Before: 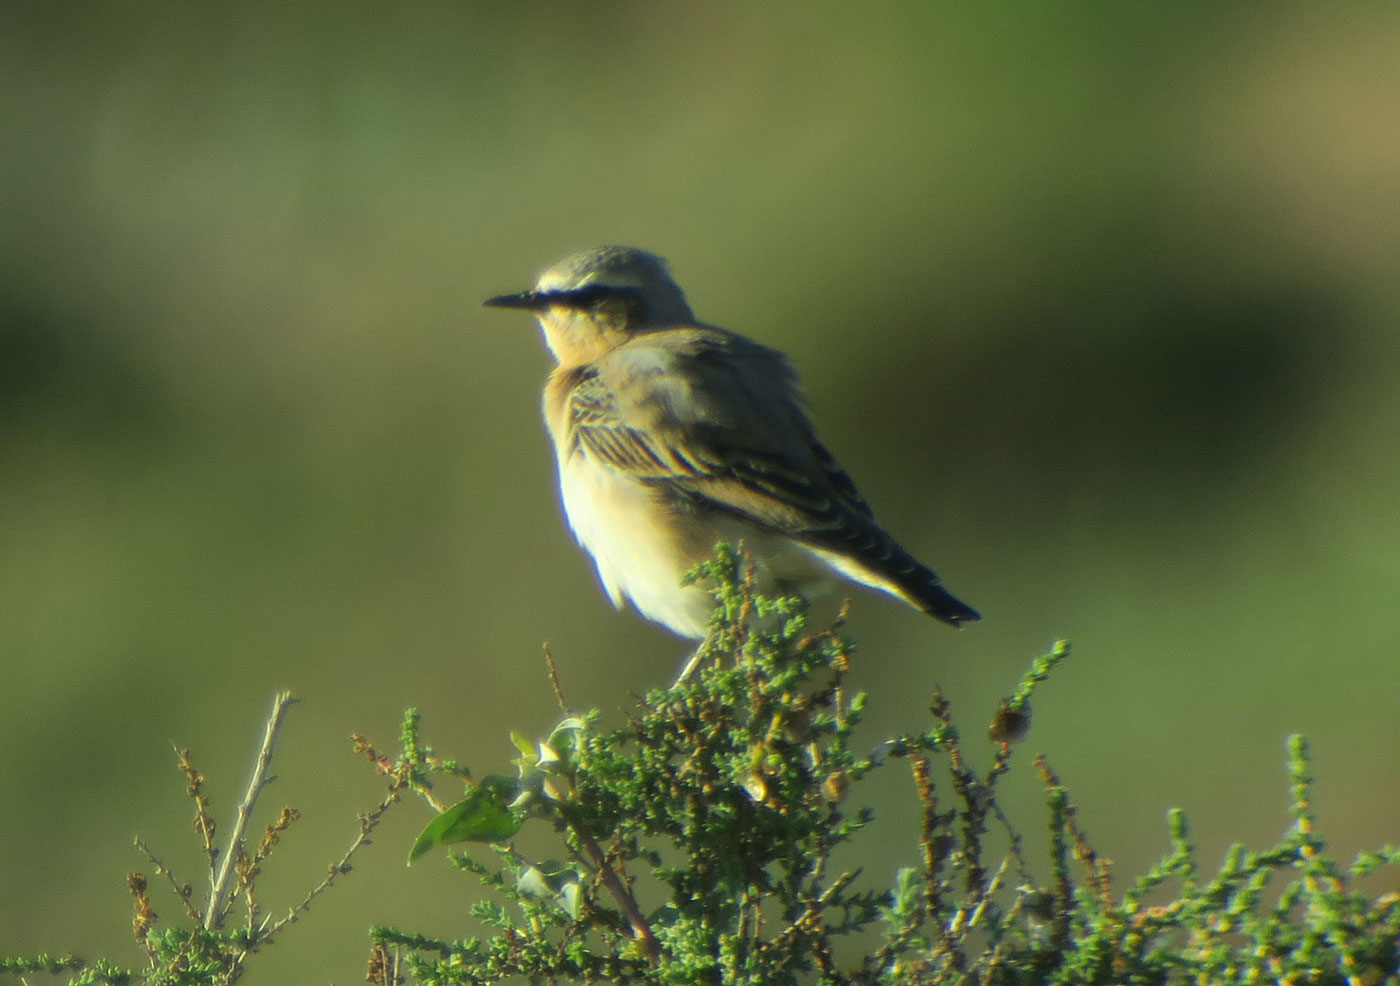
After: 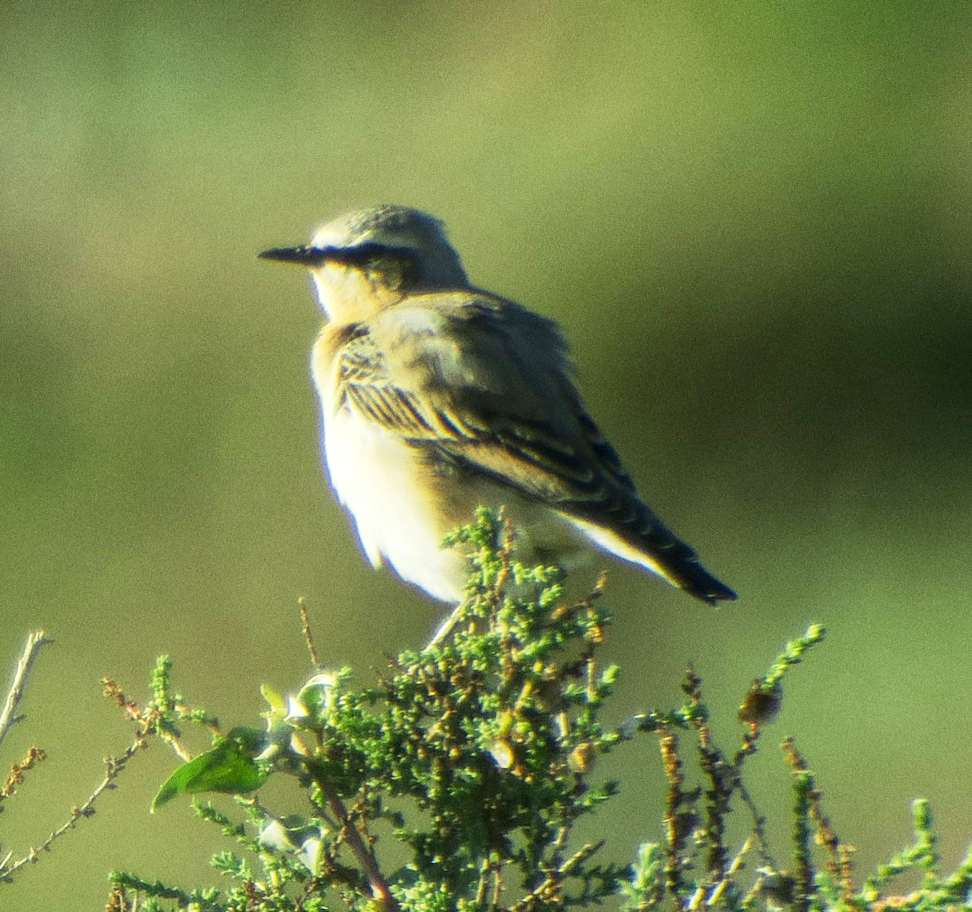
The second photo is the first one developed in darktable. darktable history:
base curve: curves: ch0 [(0, 0) (0.088, 0.125) (0.176, 0.251) (0.354, 0.501) (0.613, 0.749) (1, 0.877)], preserve colors none
white balance: emerald 1
local contrast: on, module defaults
crop and rotate: angle -3.27°, left 14.277%, top 0.028%, right 10.766%, bottom 0.028%
exposure: black level correction 0.001, exposure 0.5 EV, compensate exposure bias true, compensate highlight preservation false
contrast brightness saturation: brightness -0.09
grain: on, module defaults
